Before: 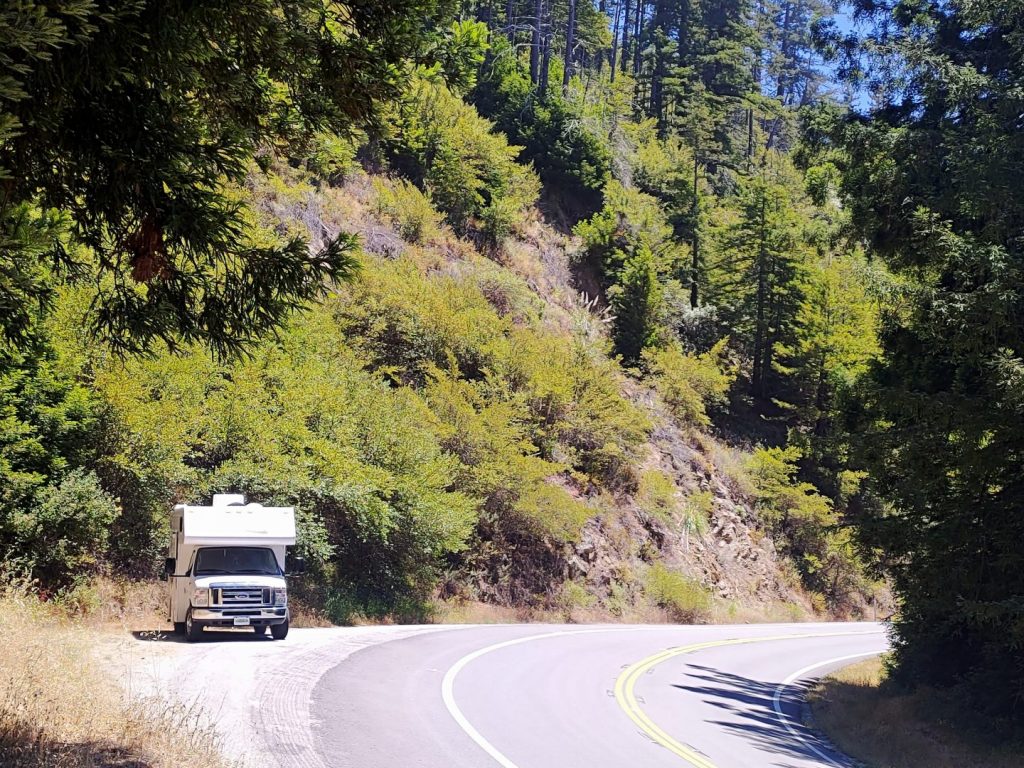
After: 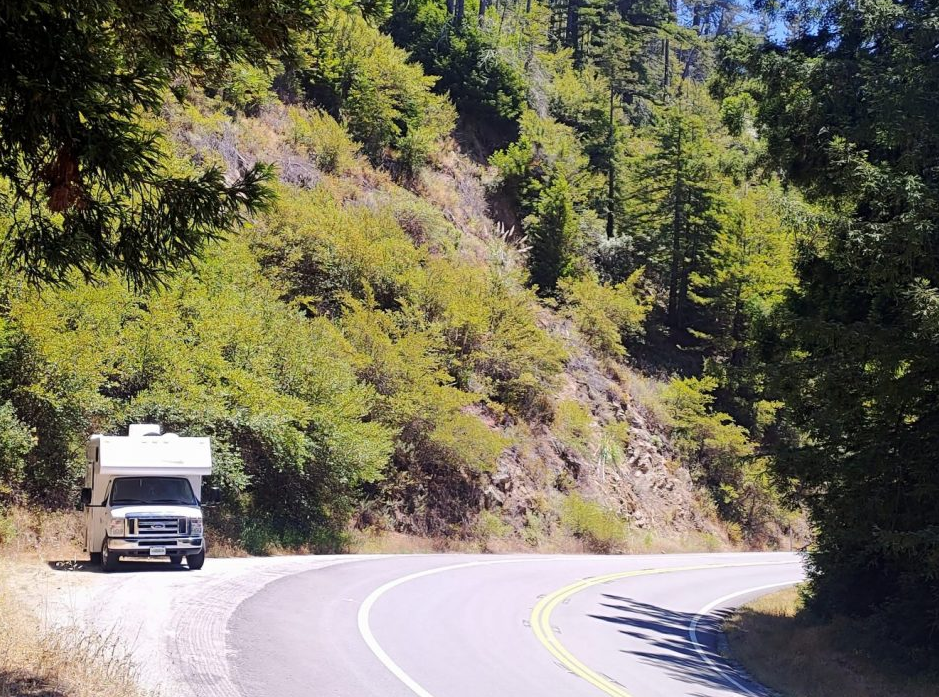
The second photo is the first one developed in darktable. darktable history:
crop and rotate: left 8.258%, top 9.157%
